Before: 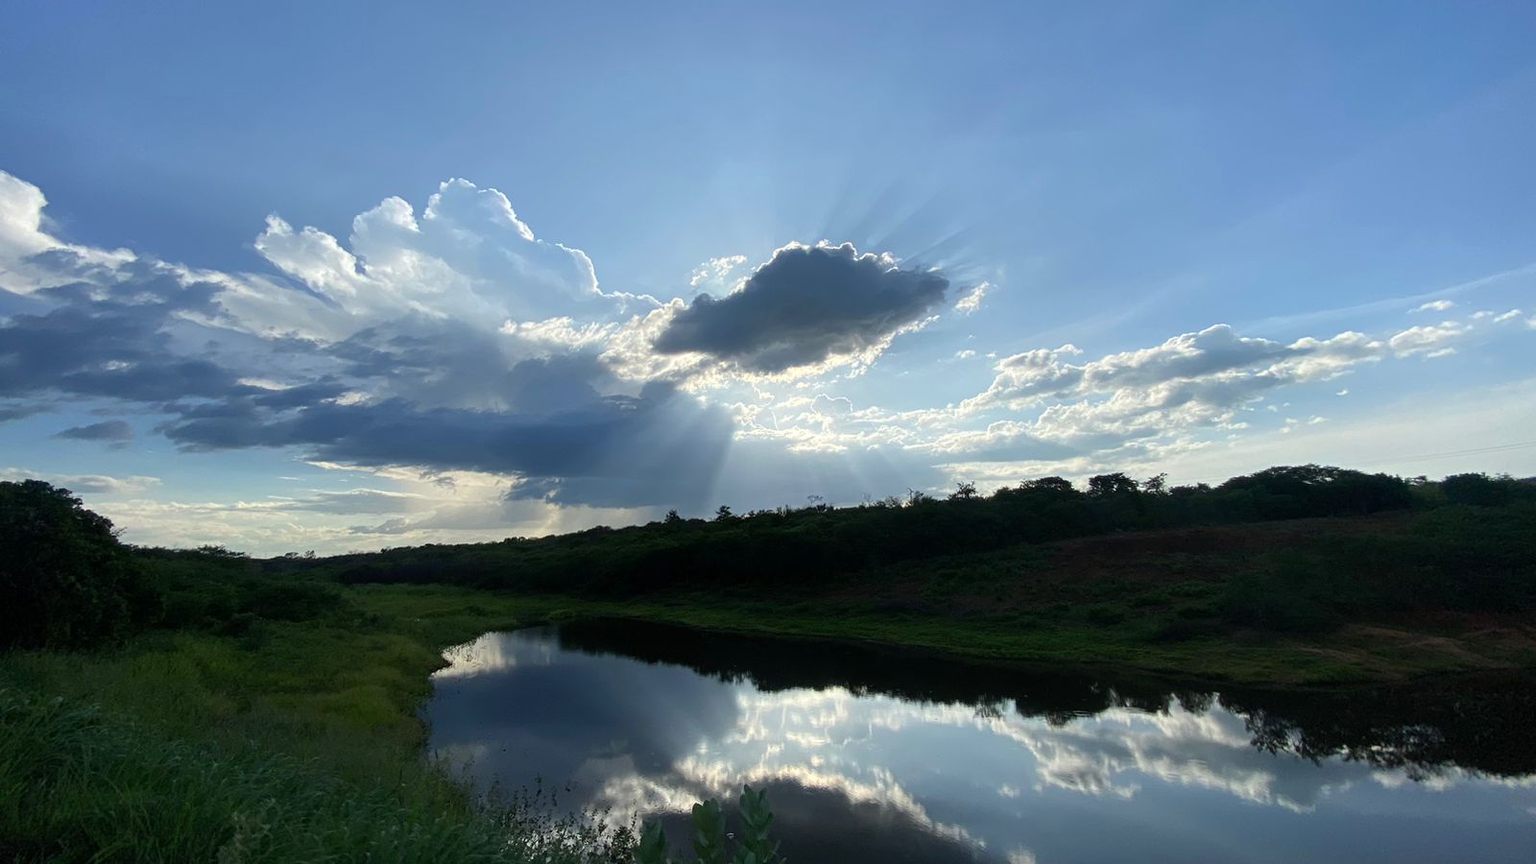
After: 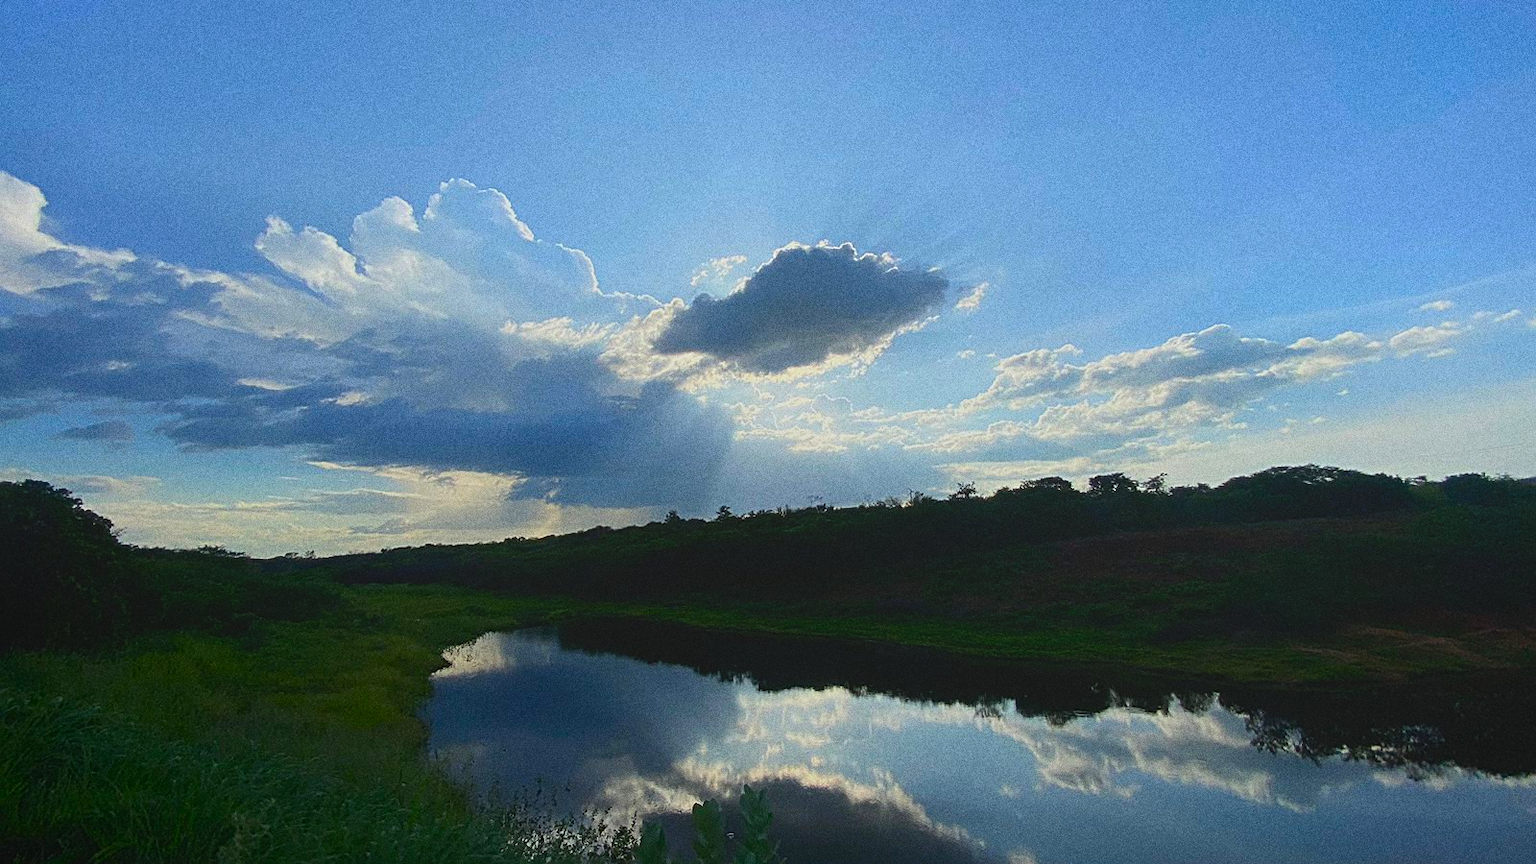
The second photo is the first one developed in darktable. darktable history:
sharpen: on, module defaults
local contrast: detail 69%
contrast brightness saturation: contrast 0.09, saturation 0.28
grain: coarseness 0.09 ISO, strength 40%
